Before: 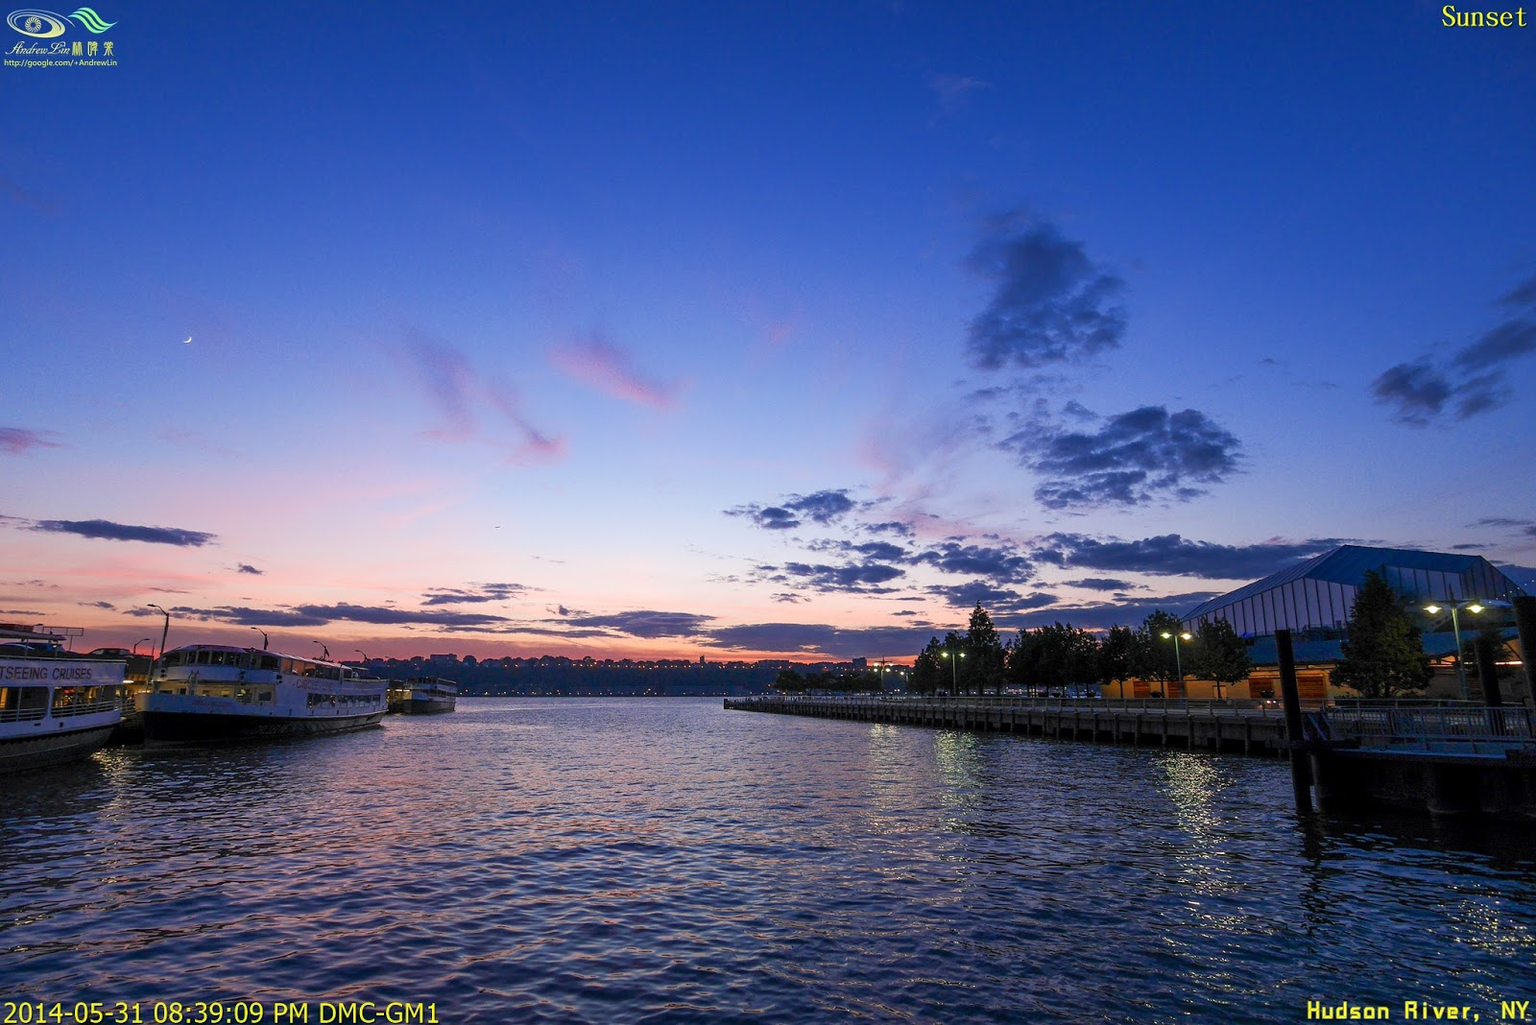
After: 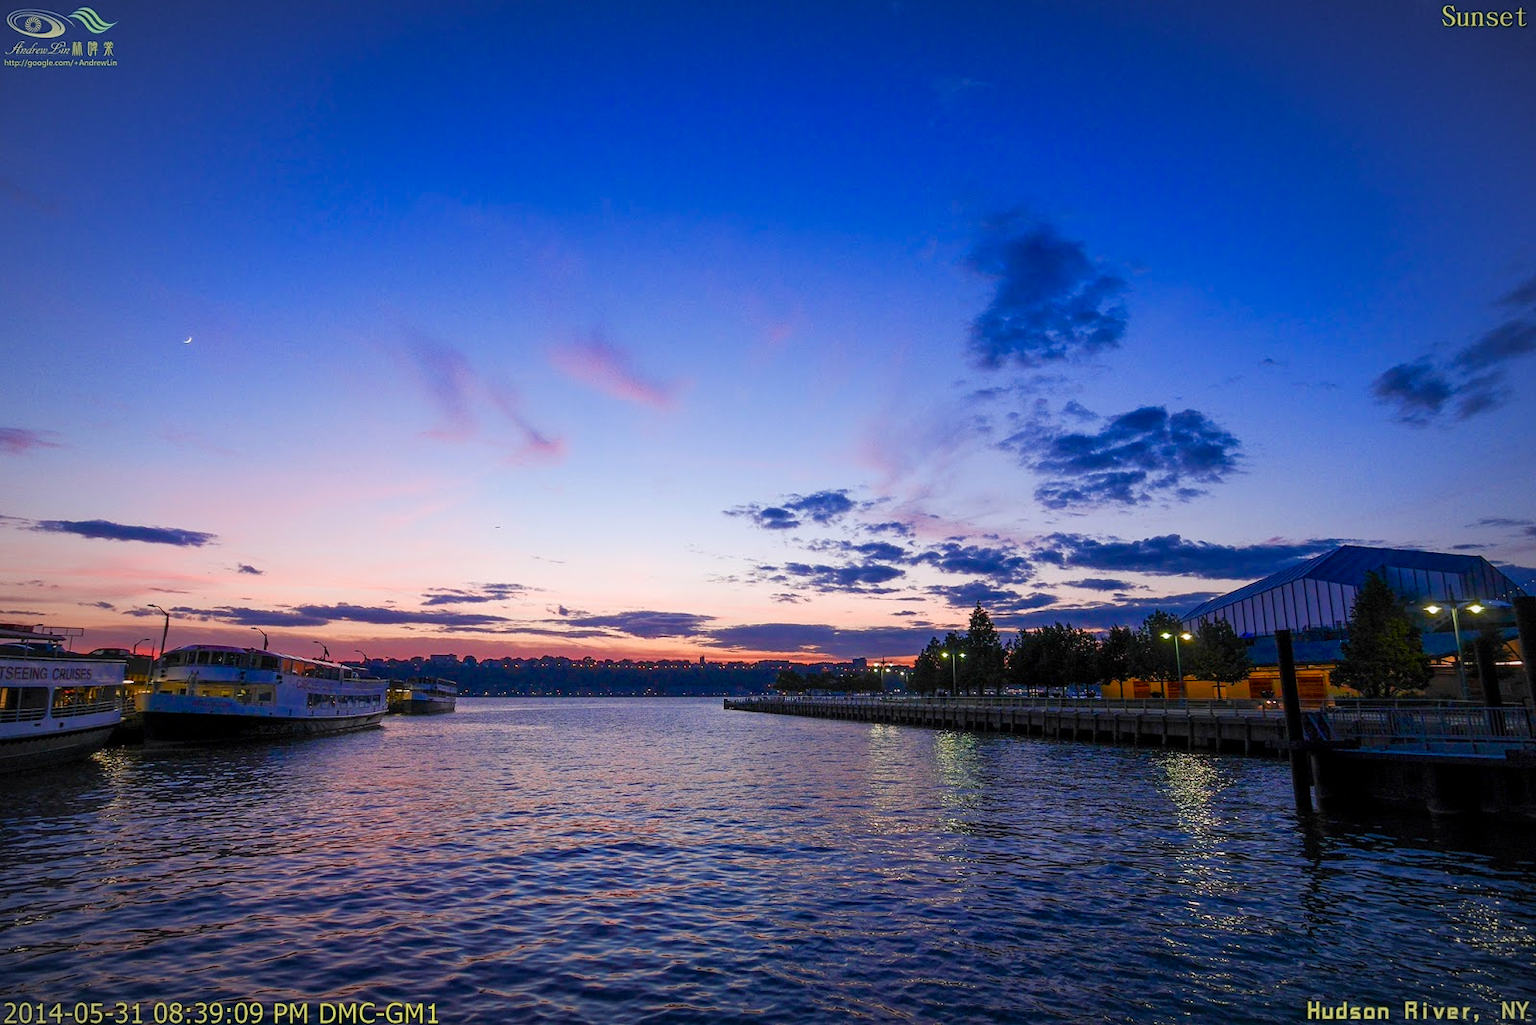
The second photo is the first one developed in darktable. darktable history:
vignetting: fall-off radius 69.06%, automatic ratio true
color balance rgb: highlights gain › chroma 0.143%, highlights gain › hue 330.66°, perceptual saturation grading › global saturation 20%, perceptual saturation grading › highlights -25.853%, perceptual saturation grading › shadows 50.002%
